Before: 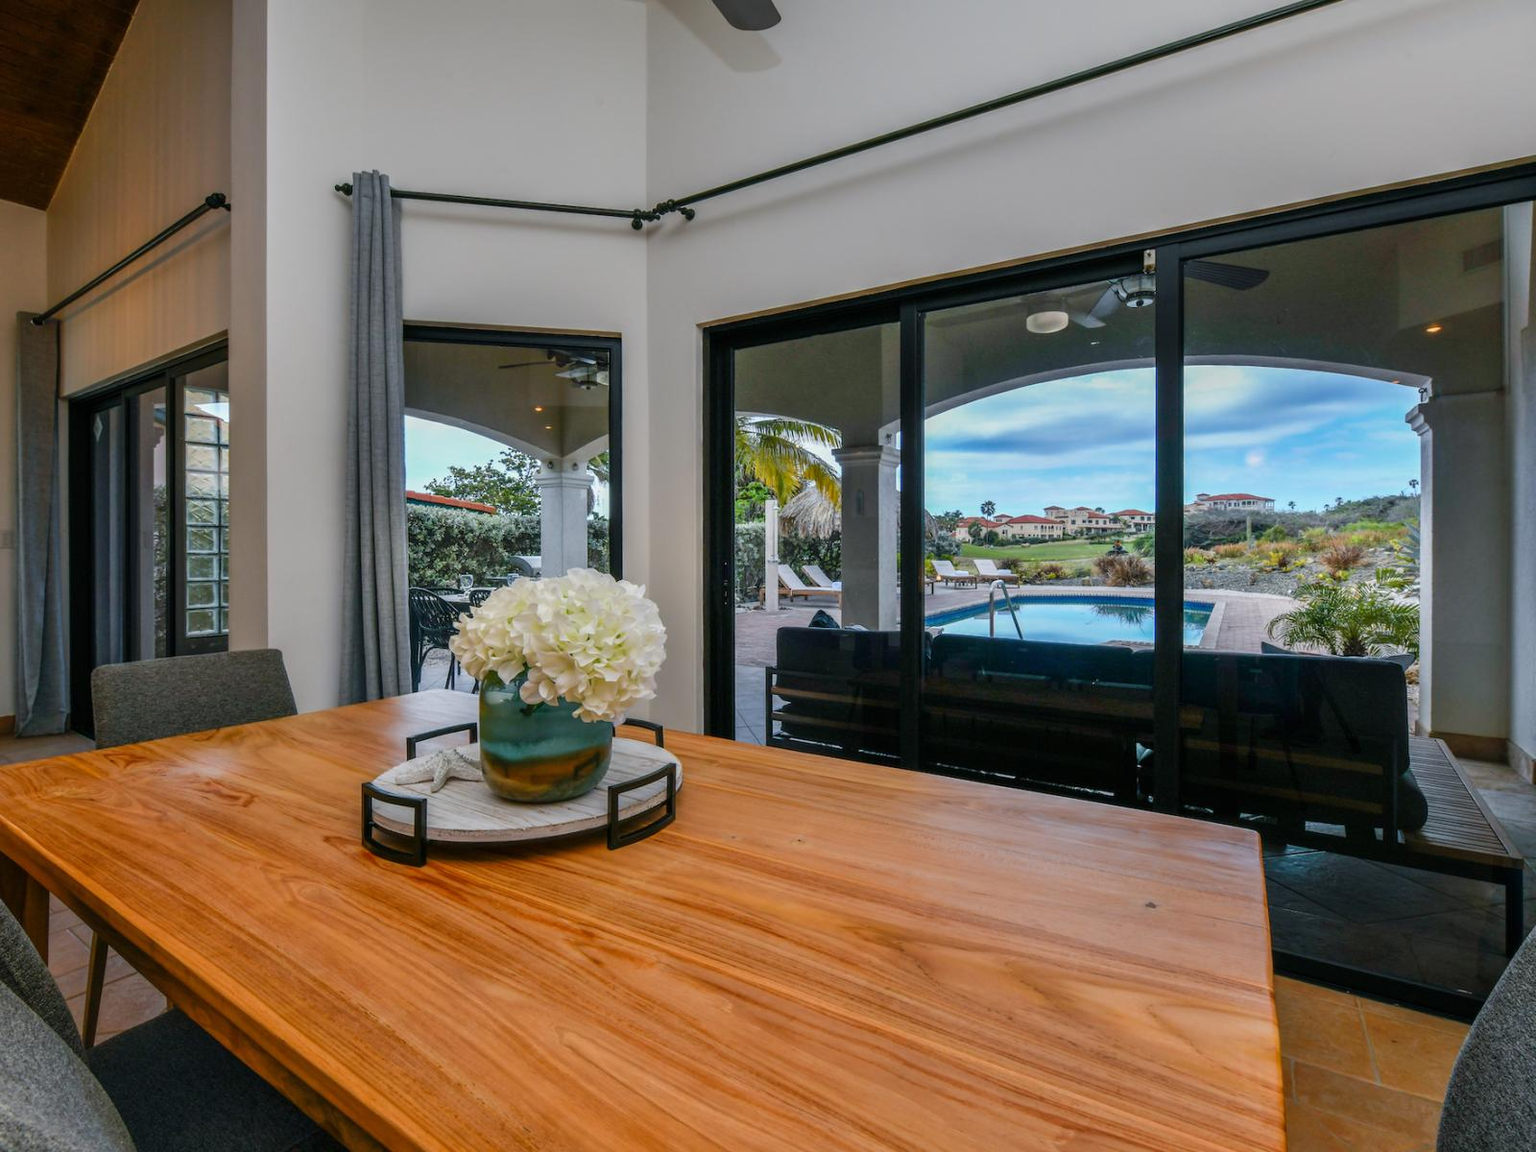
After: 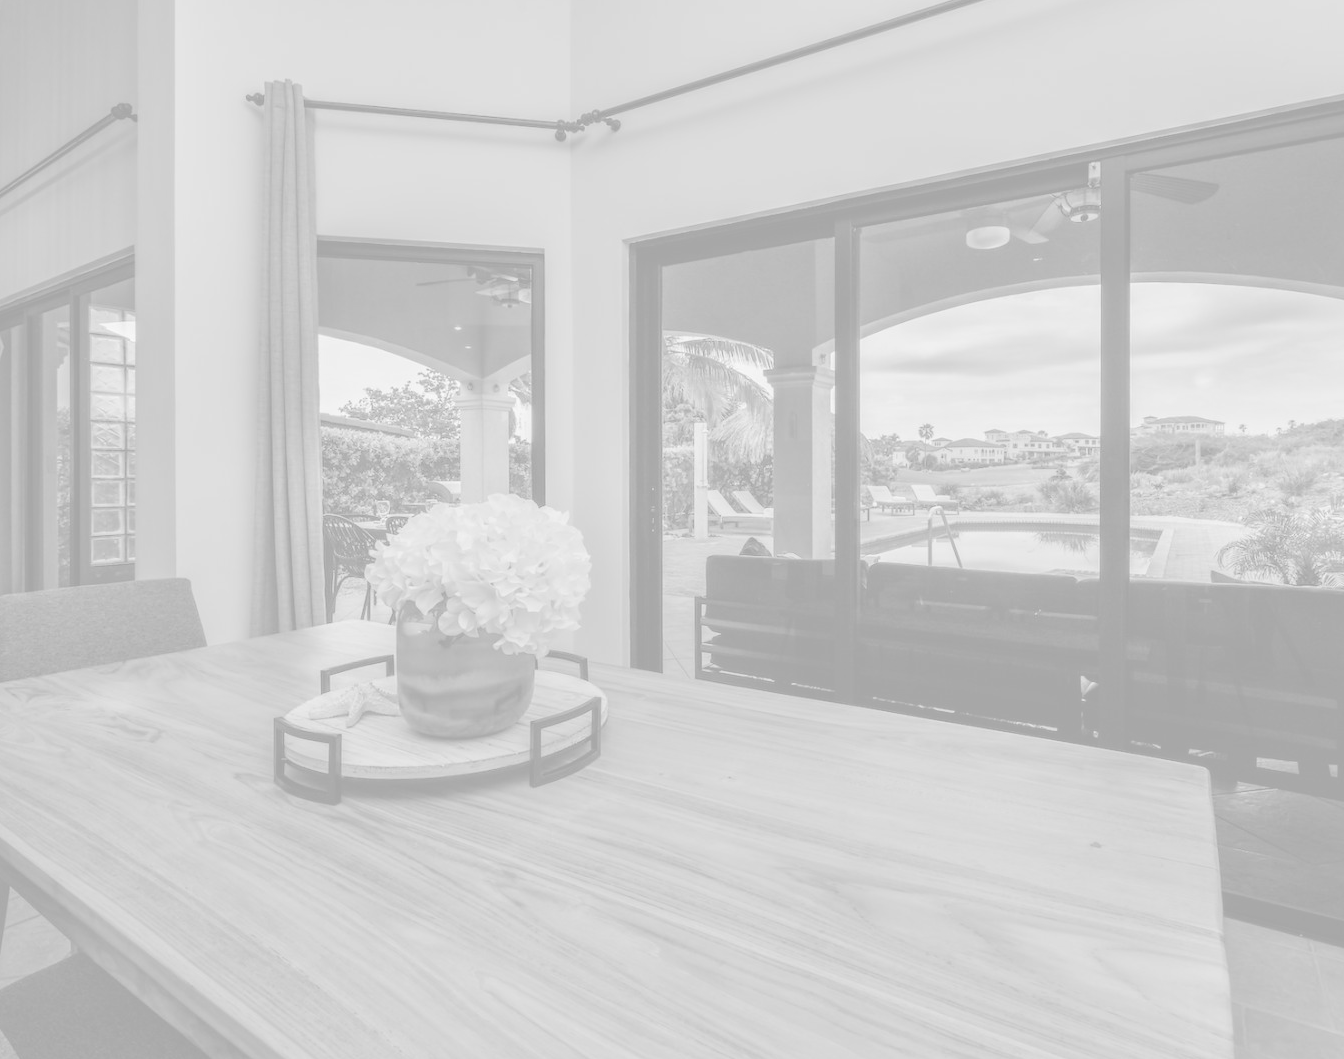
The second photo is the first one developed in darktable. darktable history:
exposure: compensate highlight preservation false
monochrome: a 16.01, b -2.65, highlights 0.52
crop: left 6.446%, top 8.188%, right 9.538%, bottom 3.548%
colorize: hue 331.2°, saturation 75%, source mix 30.28%, lightness 70.52%, version 1
